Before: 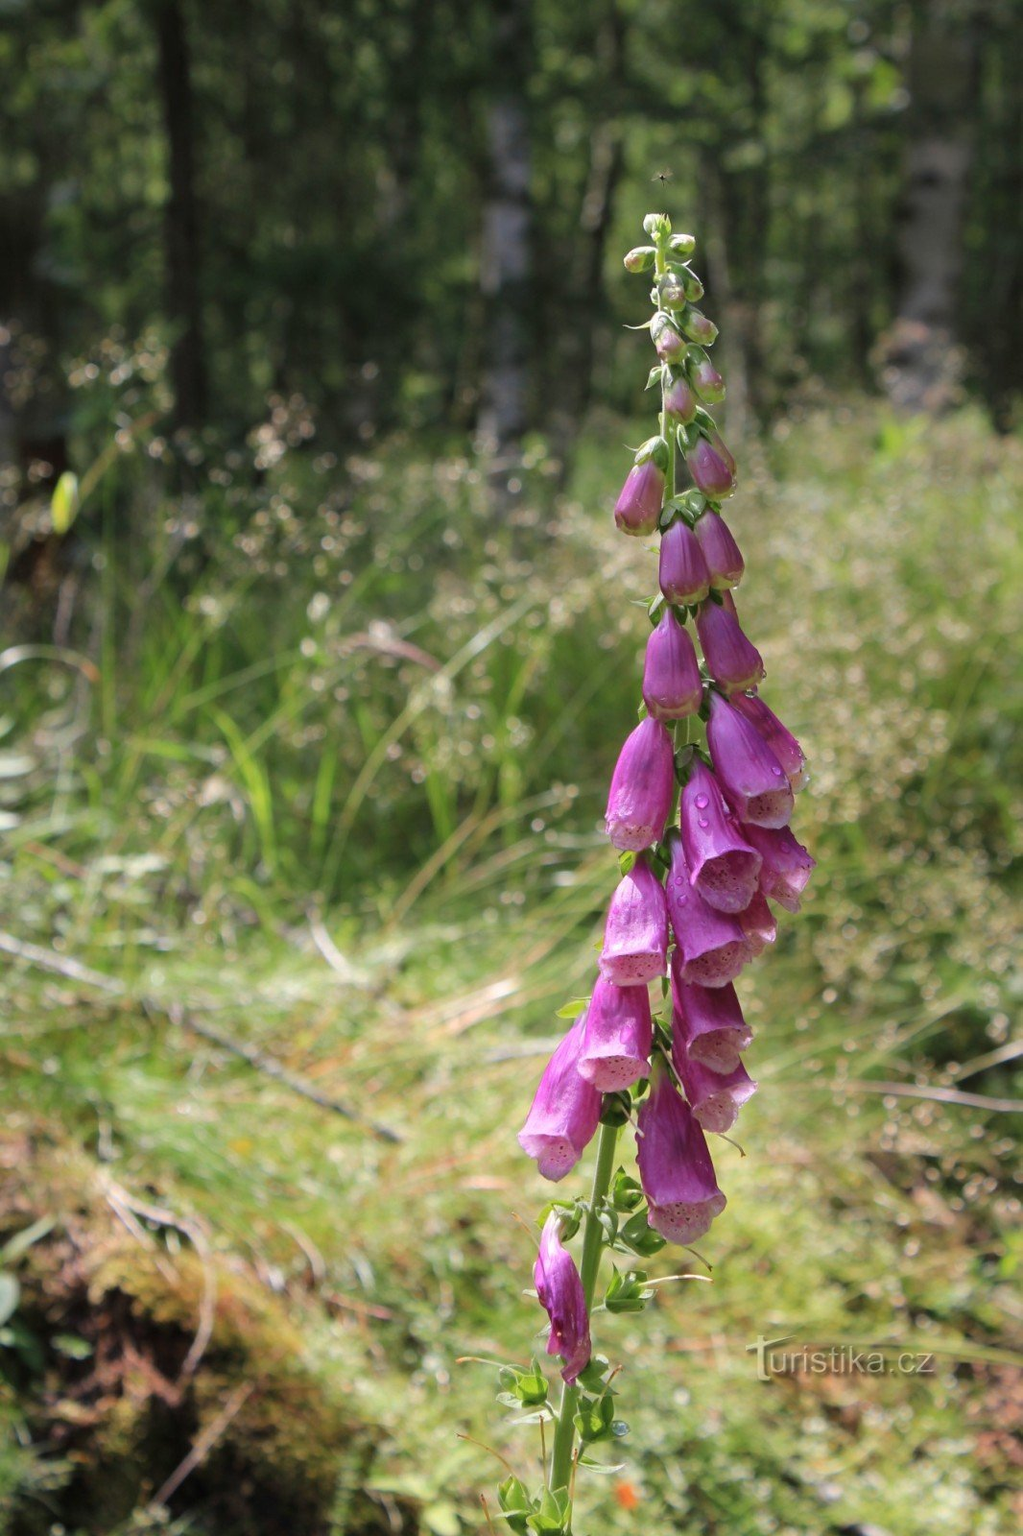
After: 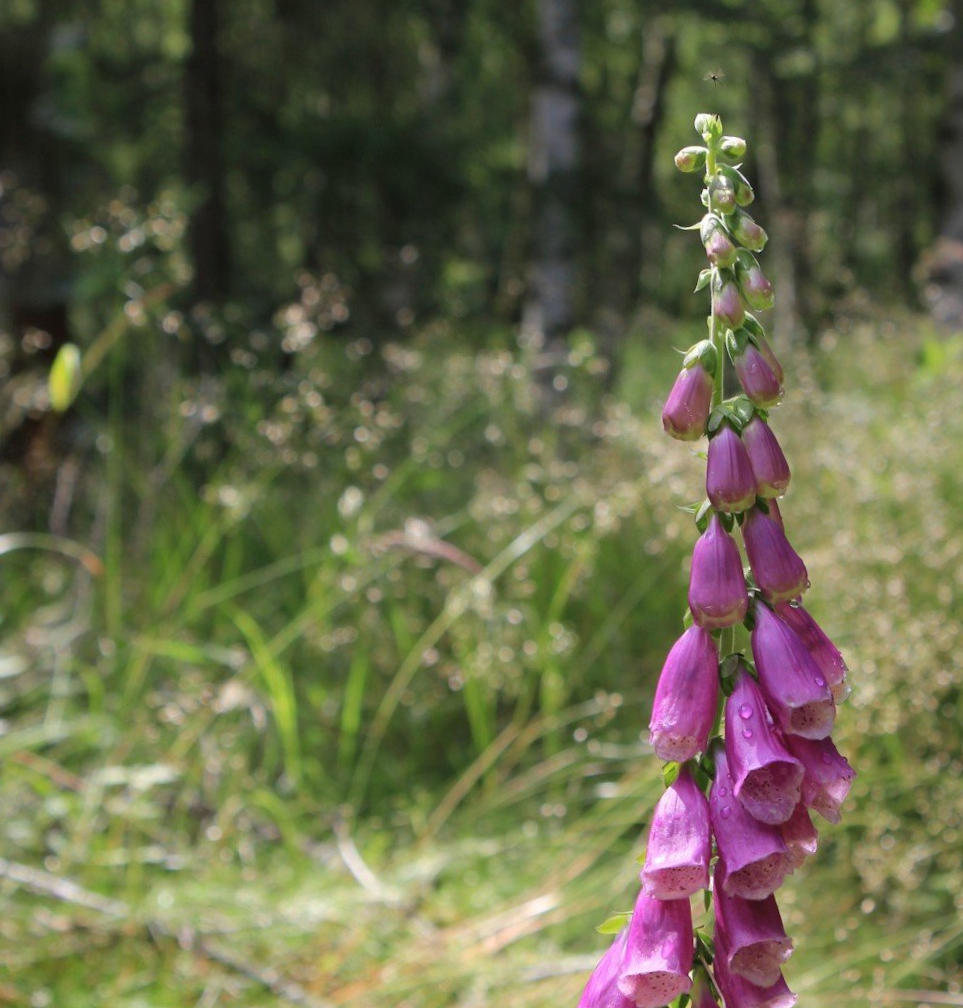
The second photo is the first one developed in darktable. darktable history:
crop: left 1.509%, top 3.452%, right 7.696%, bottom 28.452%
rotate and perspective: rotation 0.679°, lens shift (horizontal) 0.136, crop left 0.009, crop right 0.991, crop top 0.078, crop bottom 0.95
